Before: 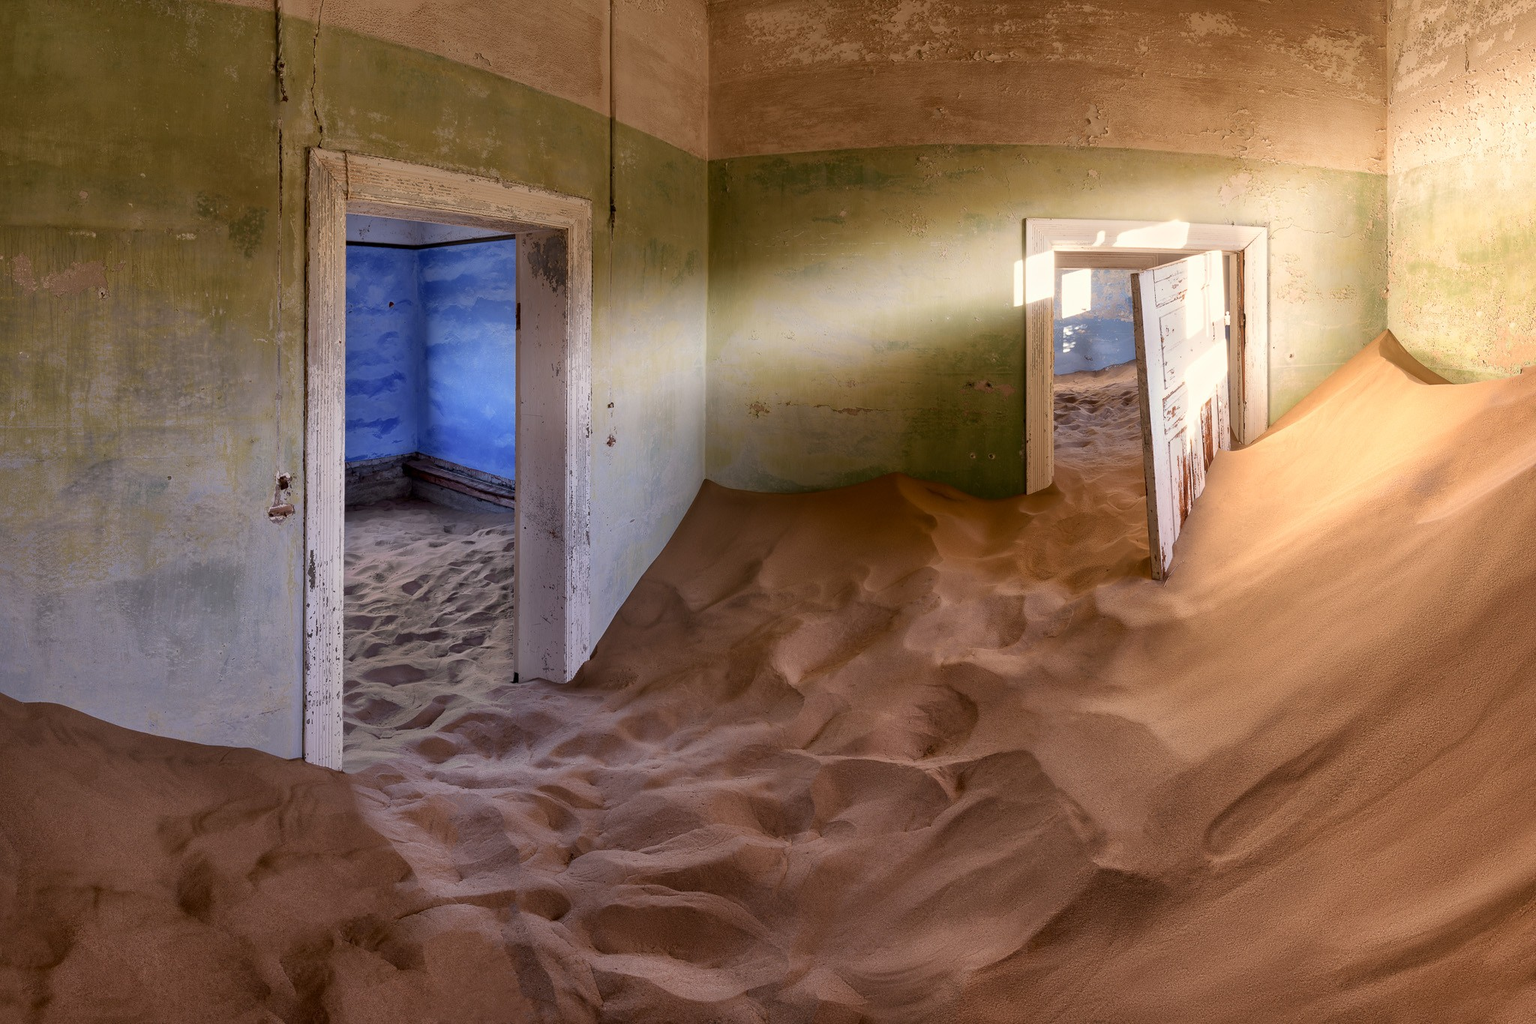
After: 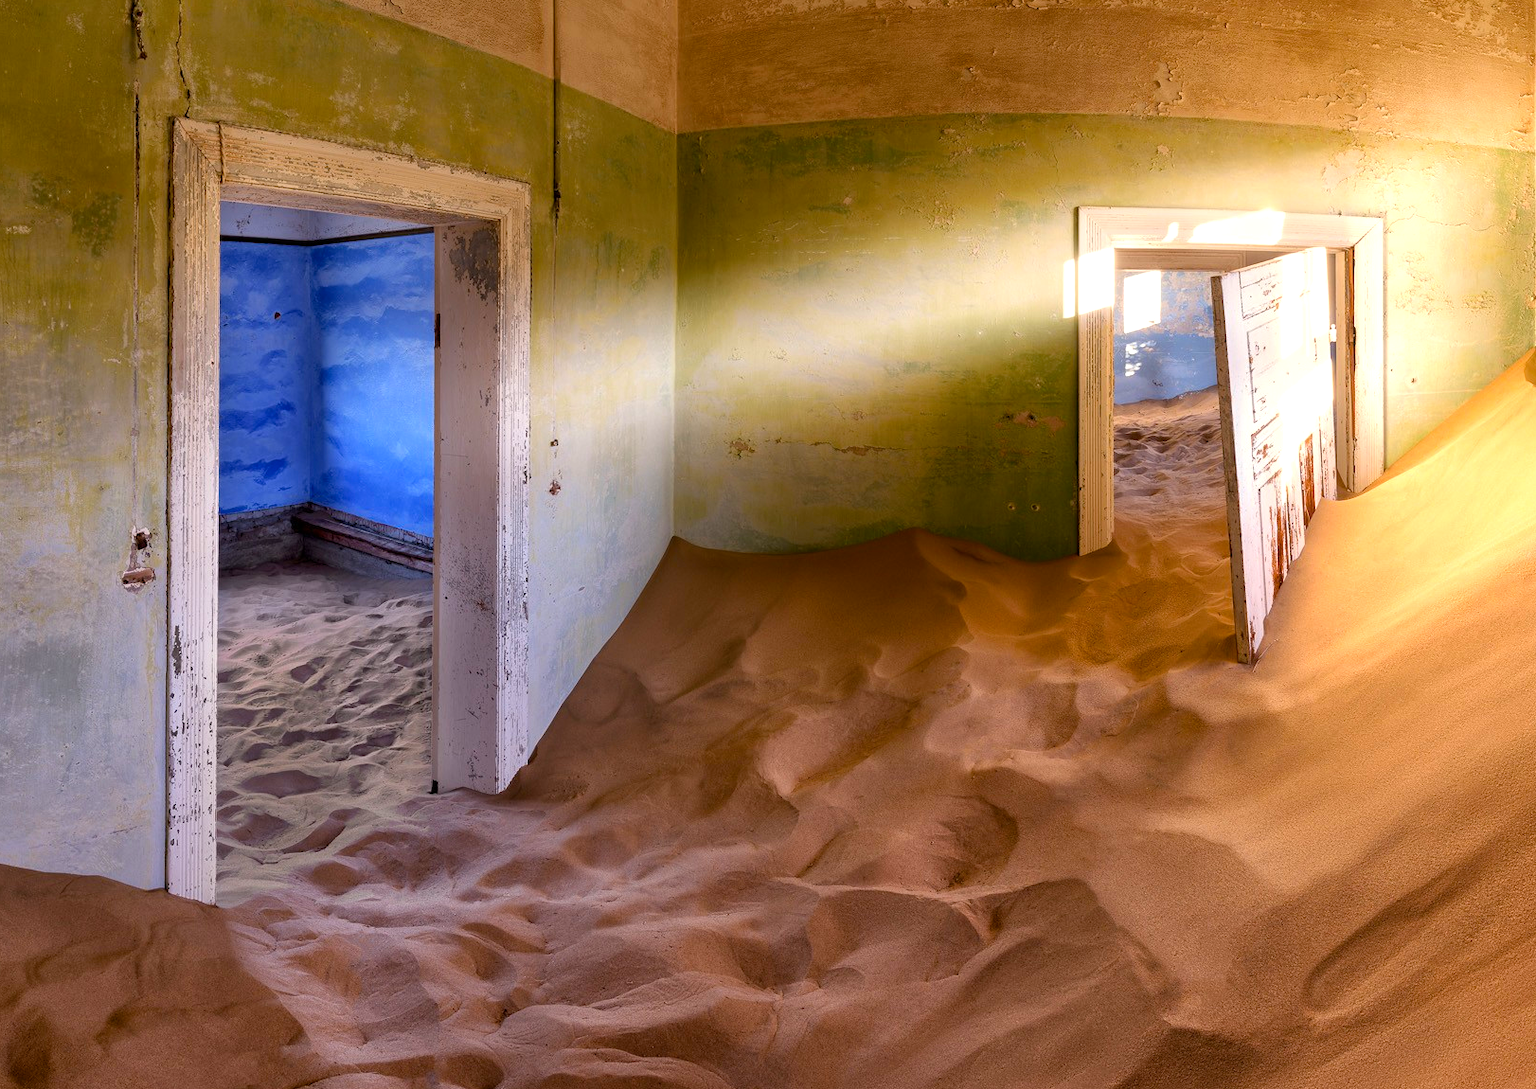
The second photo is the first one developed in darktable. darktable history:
exposure: exposure 0.236 EV, compensate highlight preservation false
color balance rgb: perceptual saturation grading › global saturation 30%, global vibrance 10%
crop: left 11.225%, top 5.381%, right 9.565%, bottom 10.314%
levels: levels [0, 0.476, 0.951]
